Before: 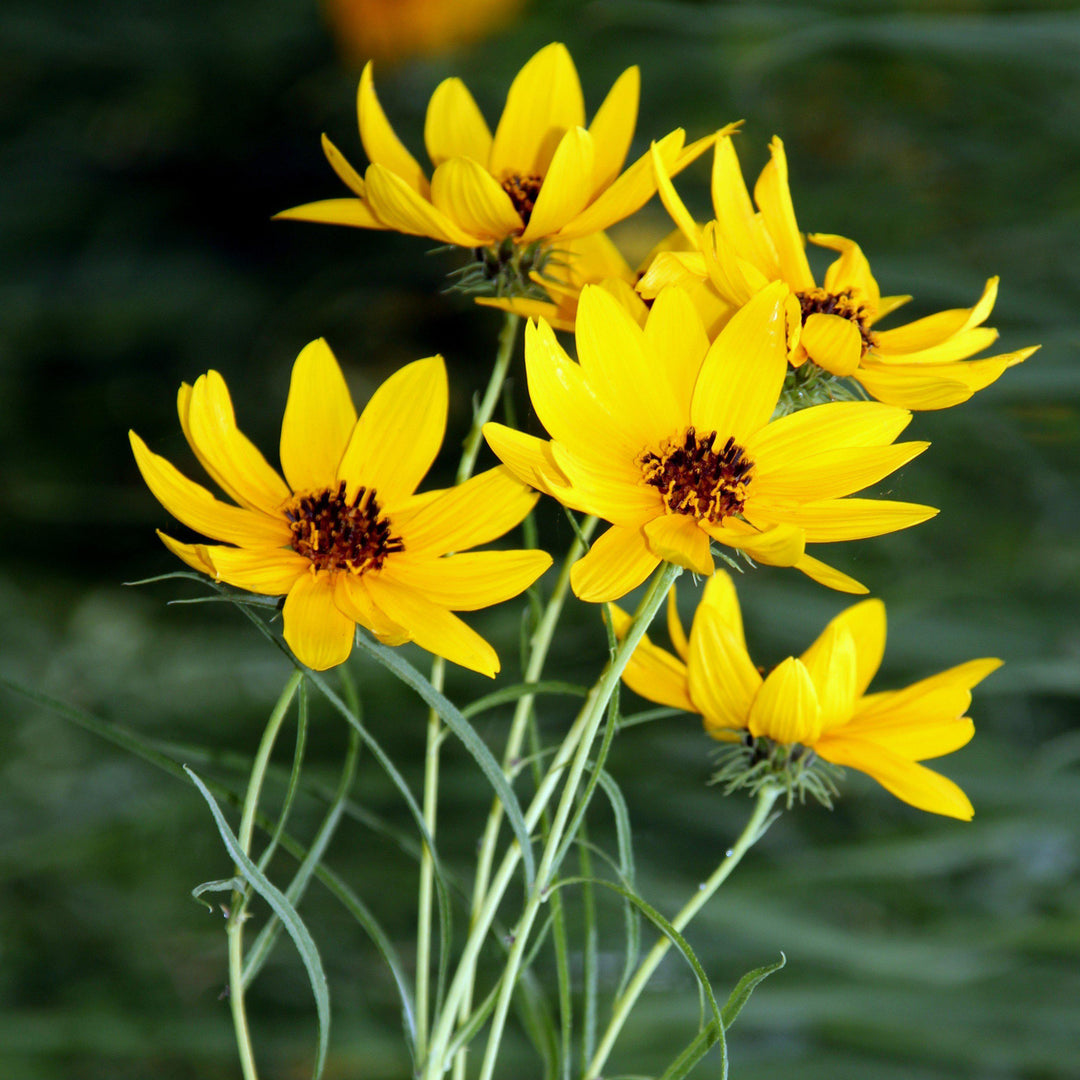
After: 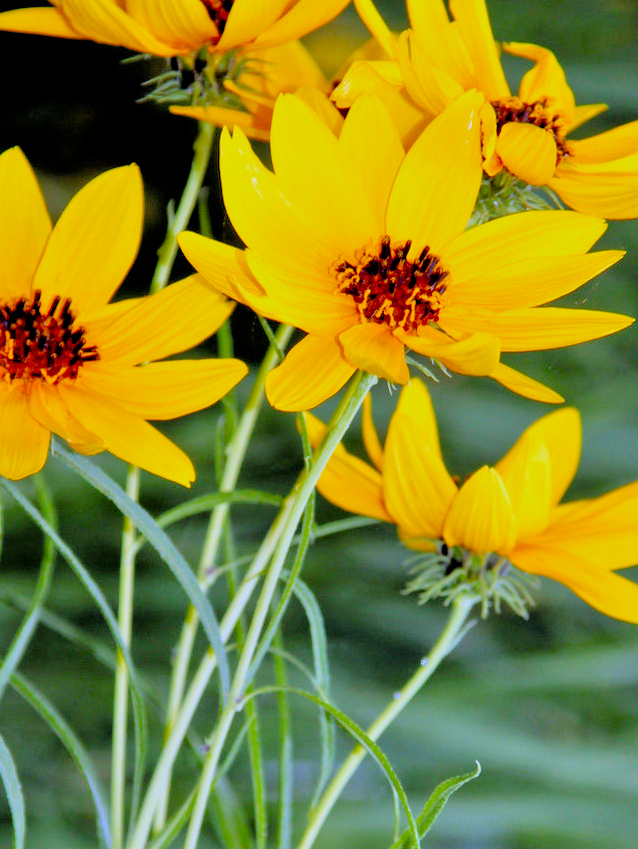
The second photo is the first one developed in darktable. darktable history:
tone equalizer: -7 EV 0.15 EV, -6 EV 0.6 EV, -5 EV 1.15 EV, -4 EV 1.33 EV, -3 EV 1.15 EV, -2 EV 0.6 EV, -1 EV 0.15 EV, mask exposure compensation -0.5 EV
crop and rotate: left 28.256%, top 17.734%, right 12.656%, bottom 3.573%
filmic rgb: black relative exposure -7.6 EV, white relative exposure 4.64 EV, threshold 3 EV, target black luminance 0%, hardness 3.55, latitude 50.51%, contrast 1.033, highlights saturation mix 10%, shadows ↔ highlights balance -0.198%, color science v4 (2020), enable highlight reconstruction true
white balance: red 1.042, blue 1.17
